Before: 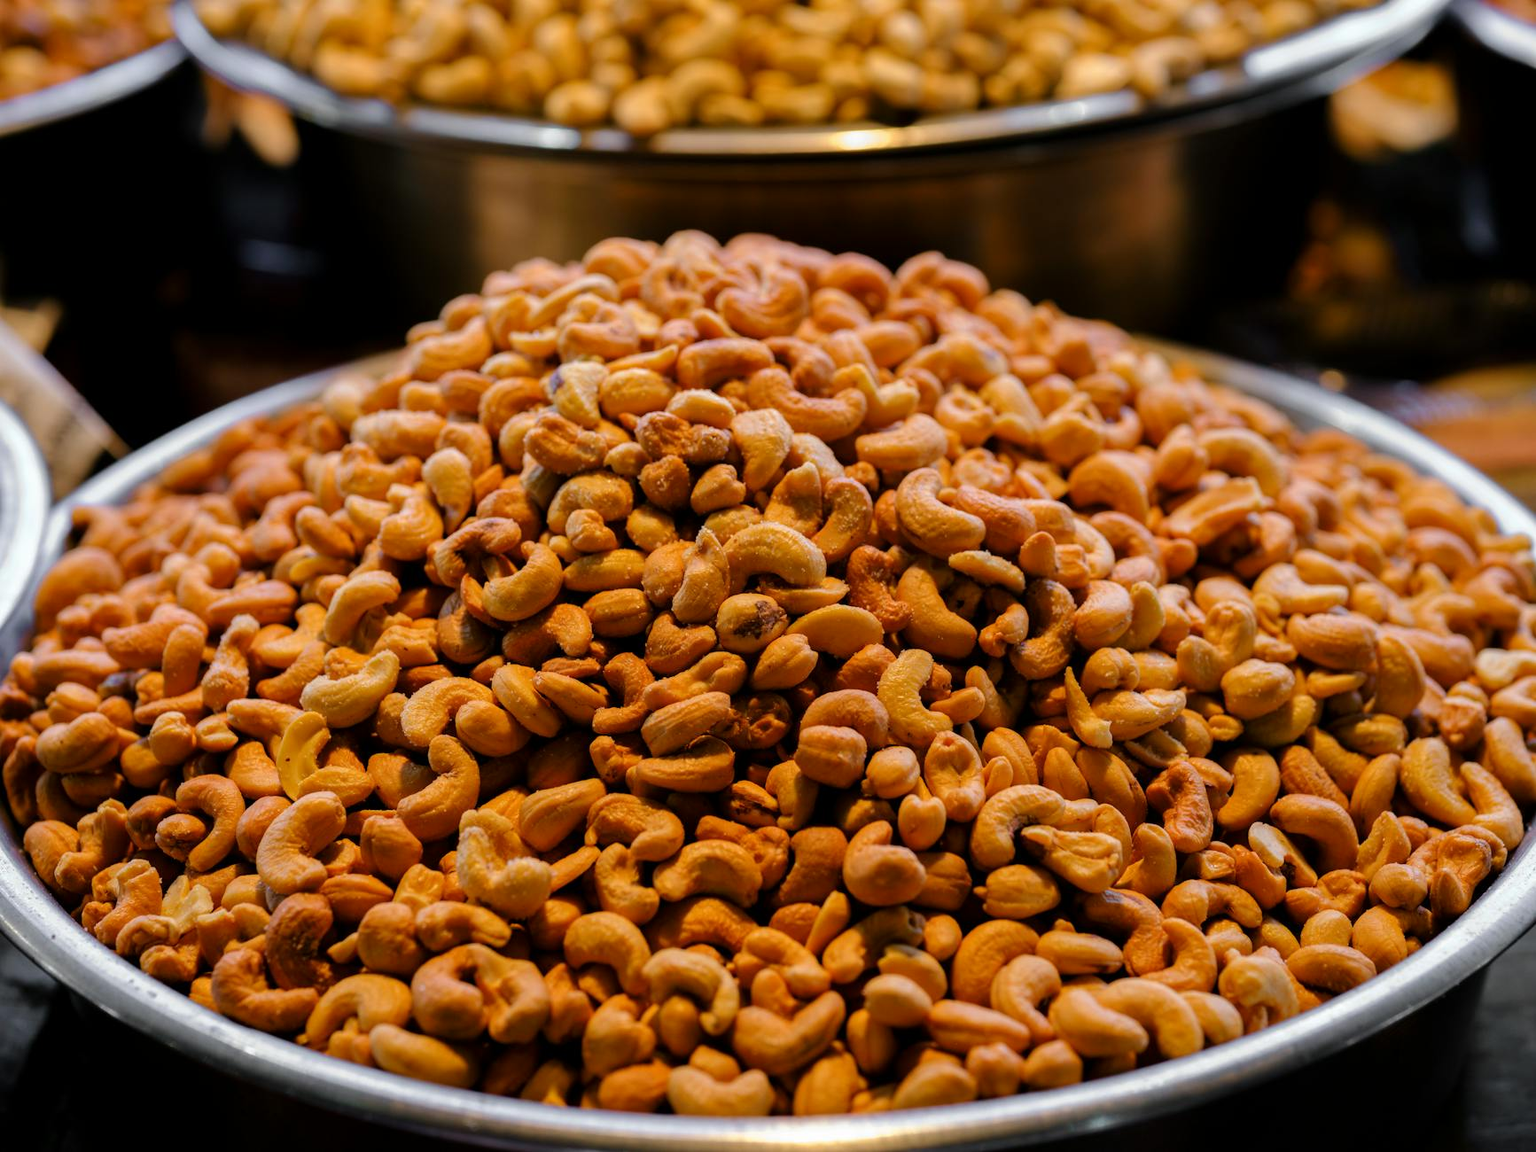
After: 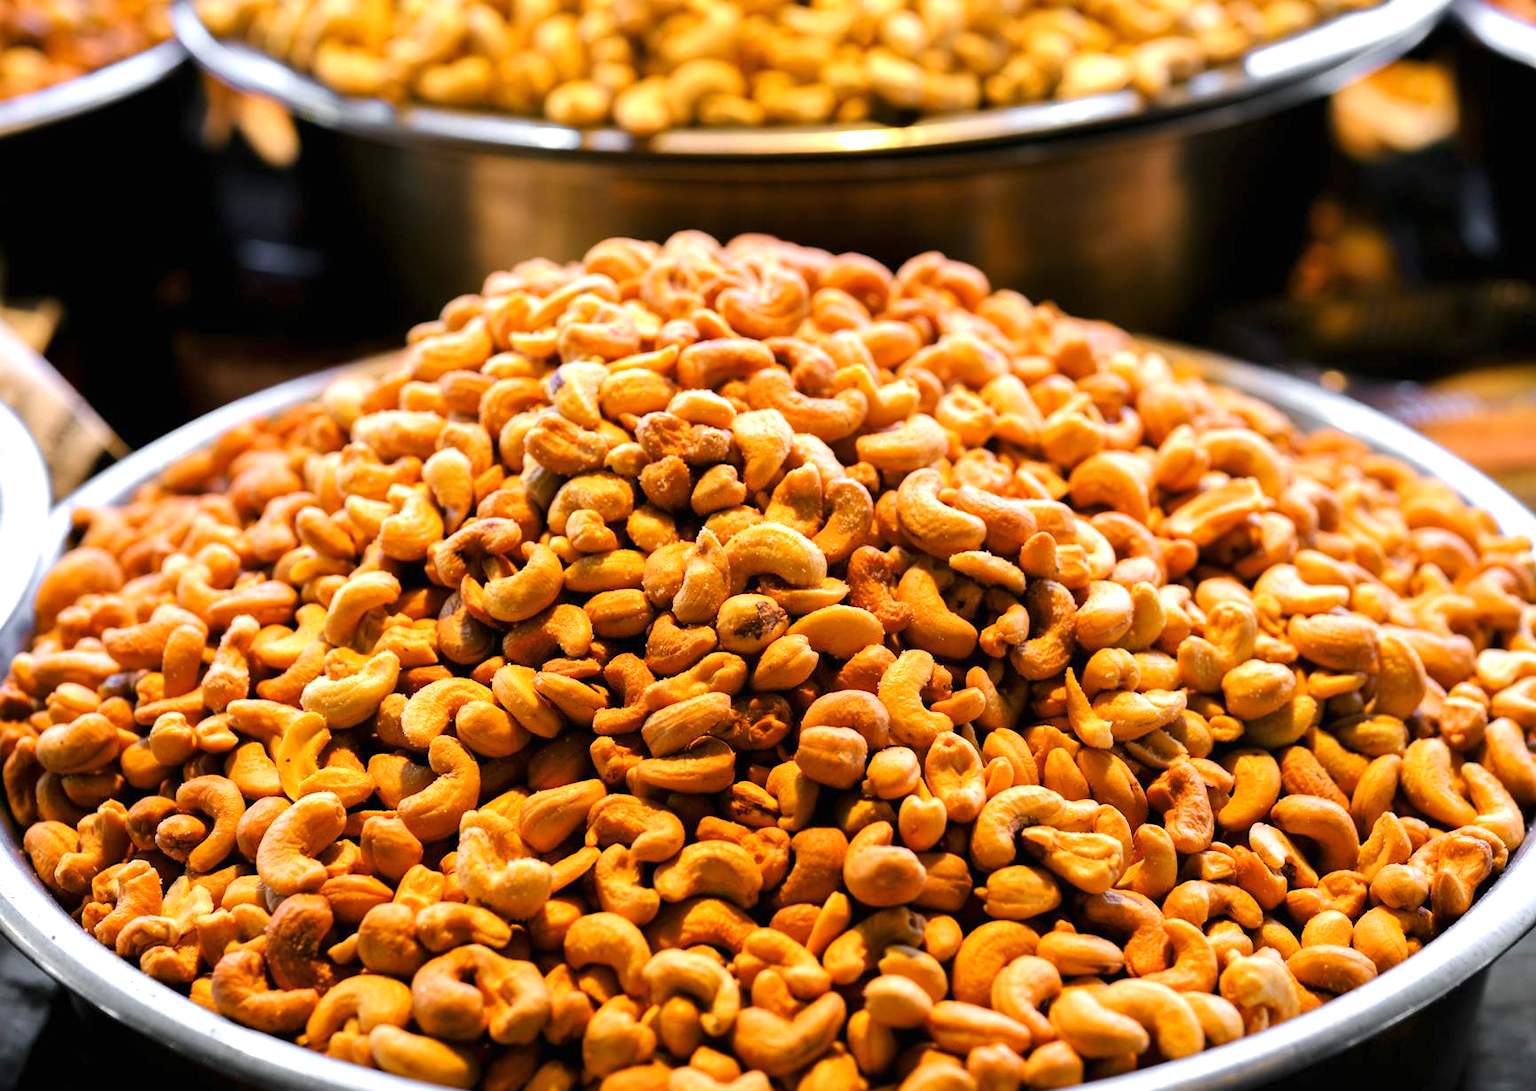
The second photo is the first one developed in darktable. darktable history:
crop and rotate: top 0.011%, bottom 5.243%
exposure: black level correction 0, exposure 1.023 EV, compensate exposure bias true, compensate highlight preservation false
